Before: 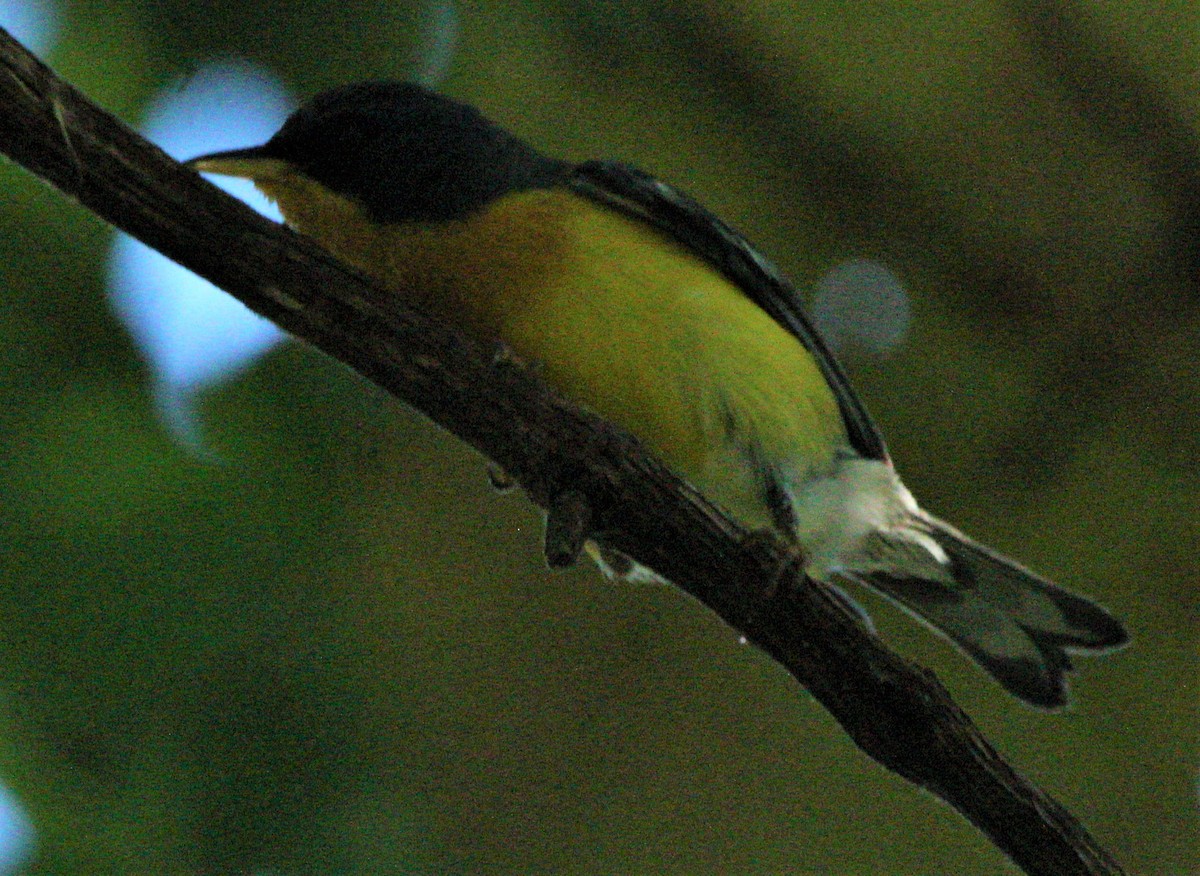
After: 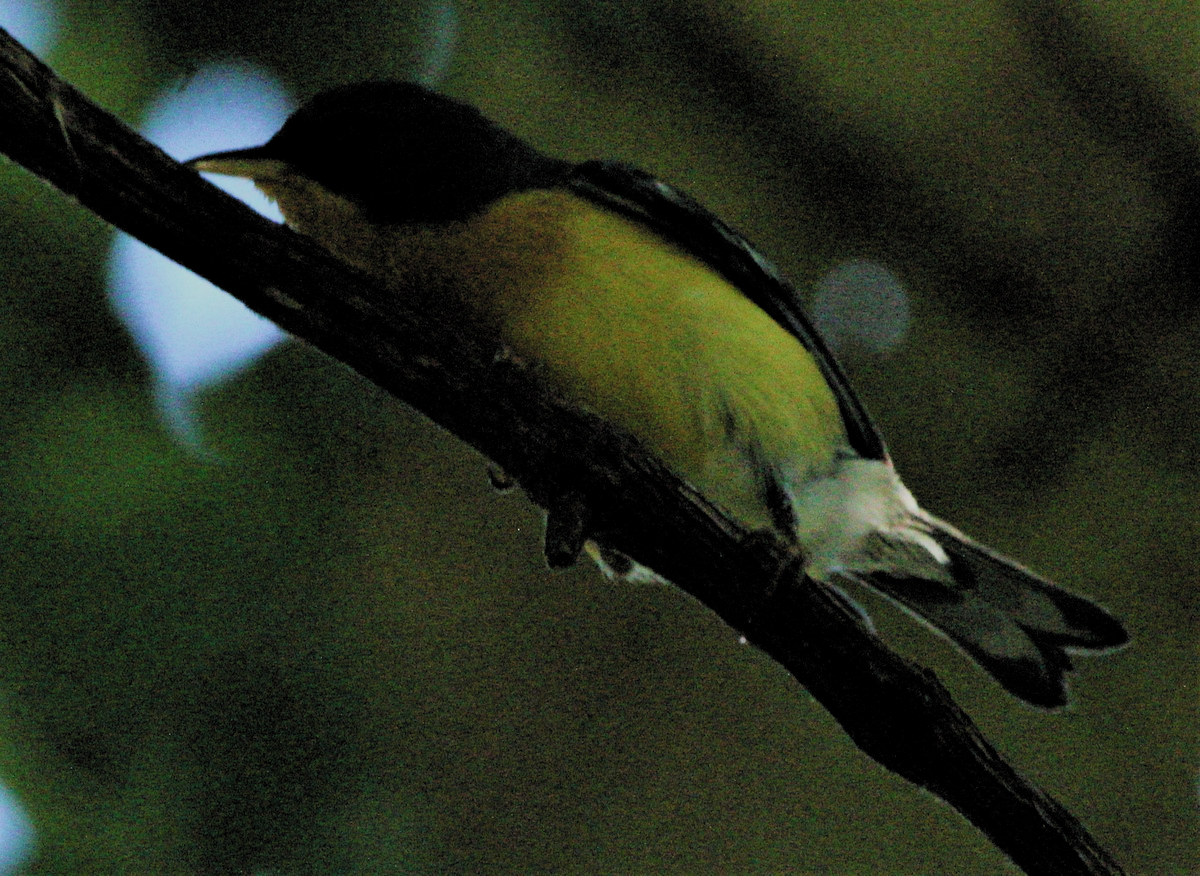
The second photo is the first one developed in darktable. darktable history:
filmic rgb: black relative exposure -5.15 EV, white relative exposure 3.97 EV, threshold 5.97 EV, hardness 2.9, contrast 1.094, color science v5 (2021), contrast in shadows safe, contrast in highlights safe, enable highlight reconstruction true
